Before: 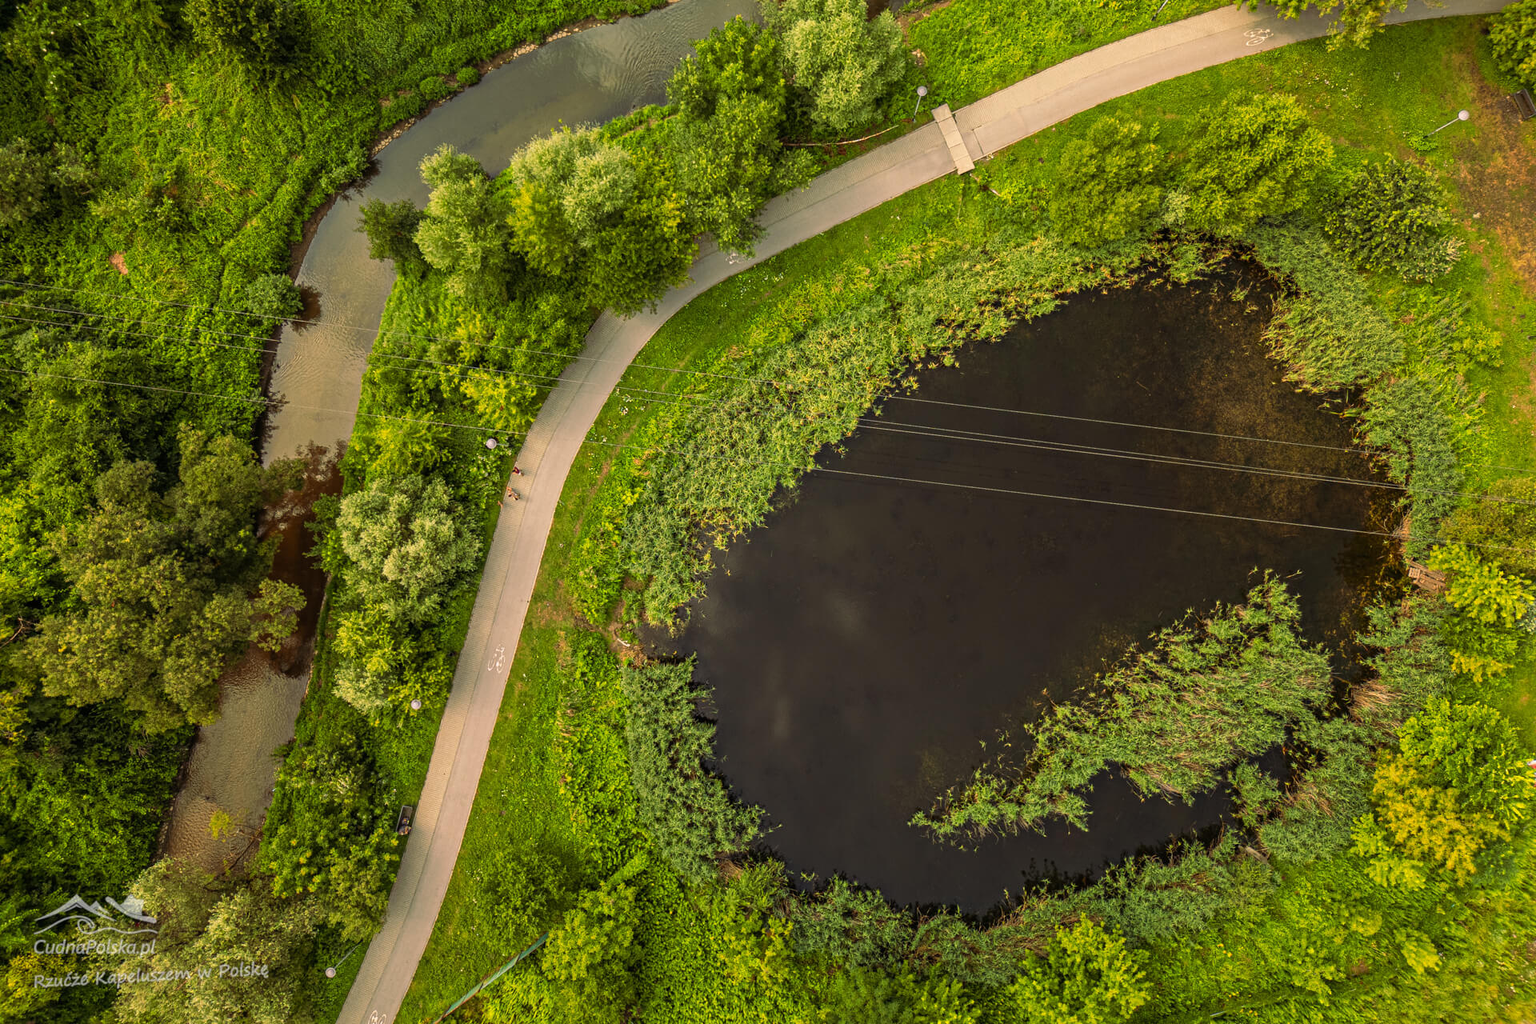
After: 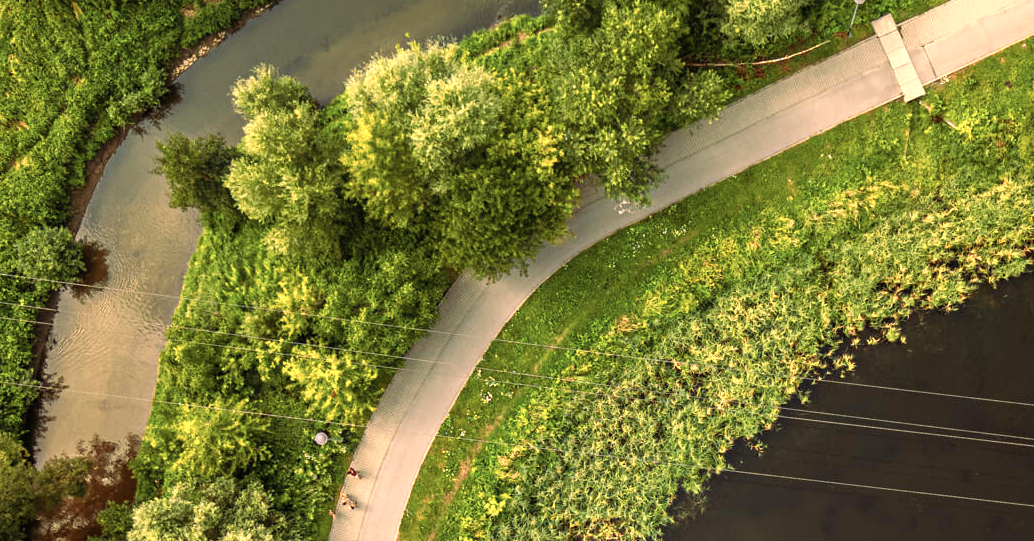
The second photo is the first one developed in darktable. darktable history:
color zones: curves: ch0 [(0.018, 0.548) (0.197, 0.654) (0.425, 0.447) (0.605, 0.658) (0.732, 0.579)]; ch1 [(0.105, 0.531) (0.224, 0.531) (0.386, 0.39) (0.618, 0.456) (0.732, 0.456) (0.956, 0.421)]; ch2 [(0.039, 0.583) (0.215, 0.465) (0.399, 0.544) (0.465, 0.548) (0.614, 0.447) (0.724, 0.43) (0.882, 0.623) (0.956, 0.632)]
crop: left 15.306%, top 9.065%, right 30.789%, bottom 48.638%
